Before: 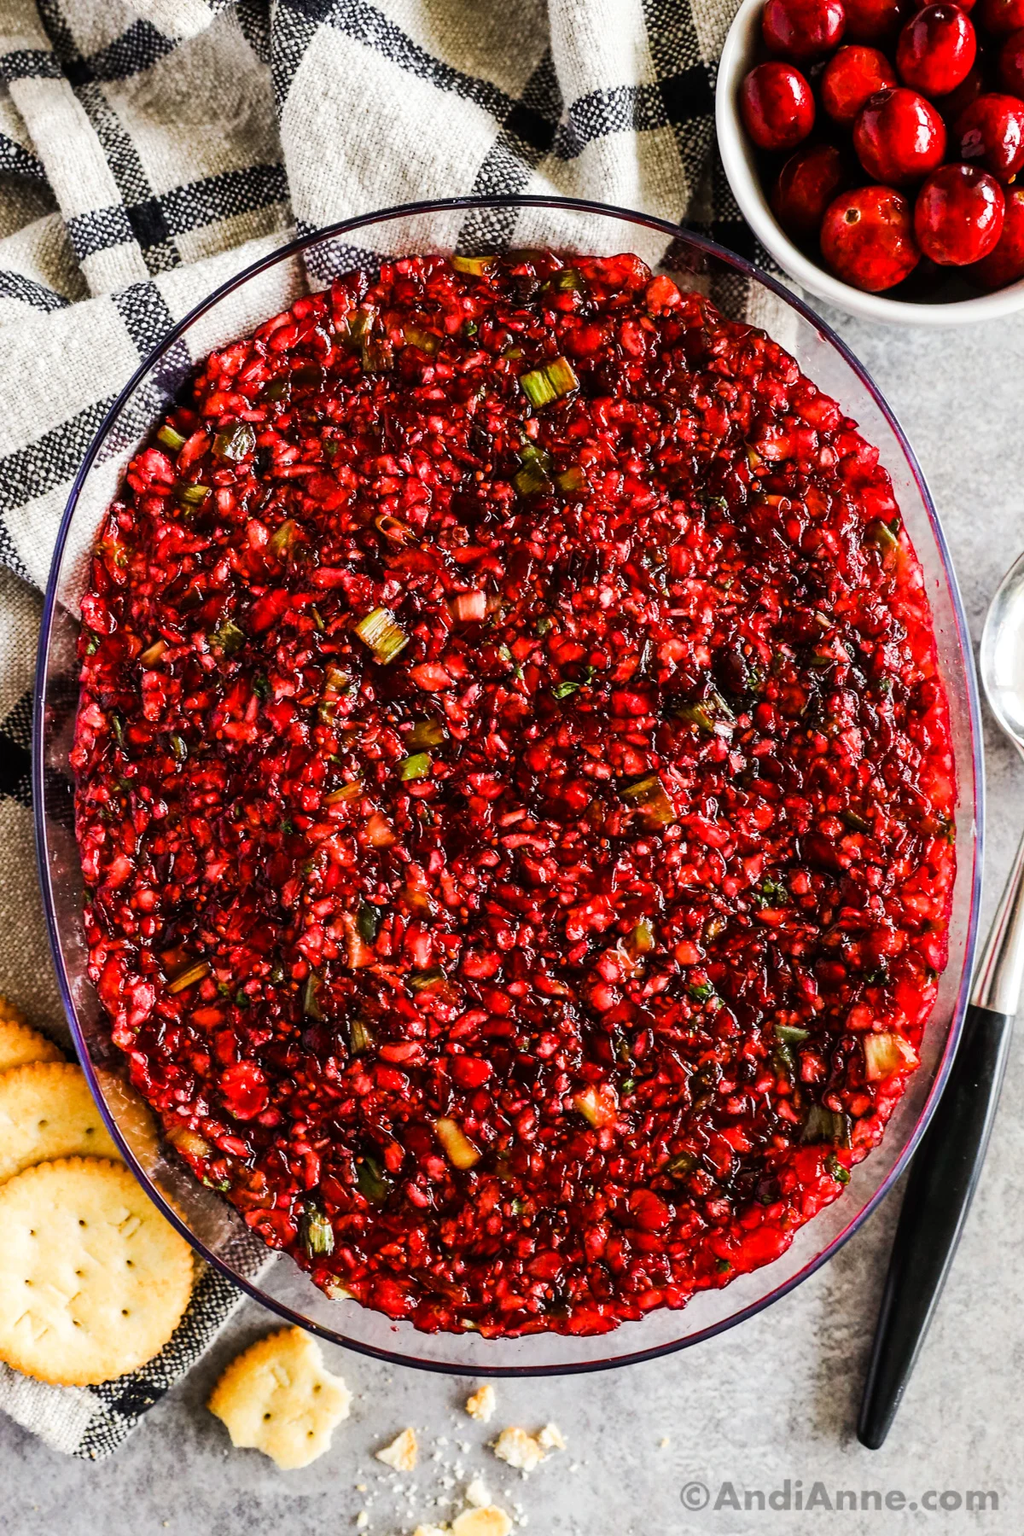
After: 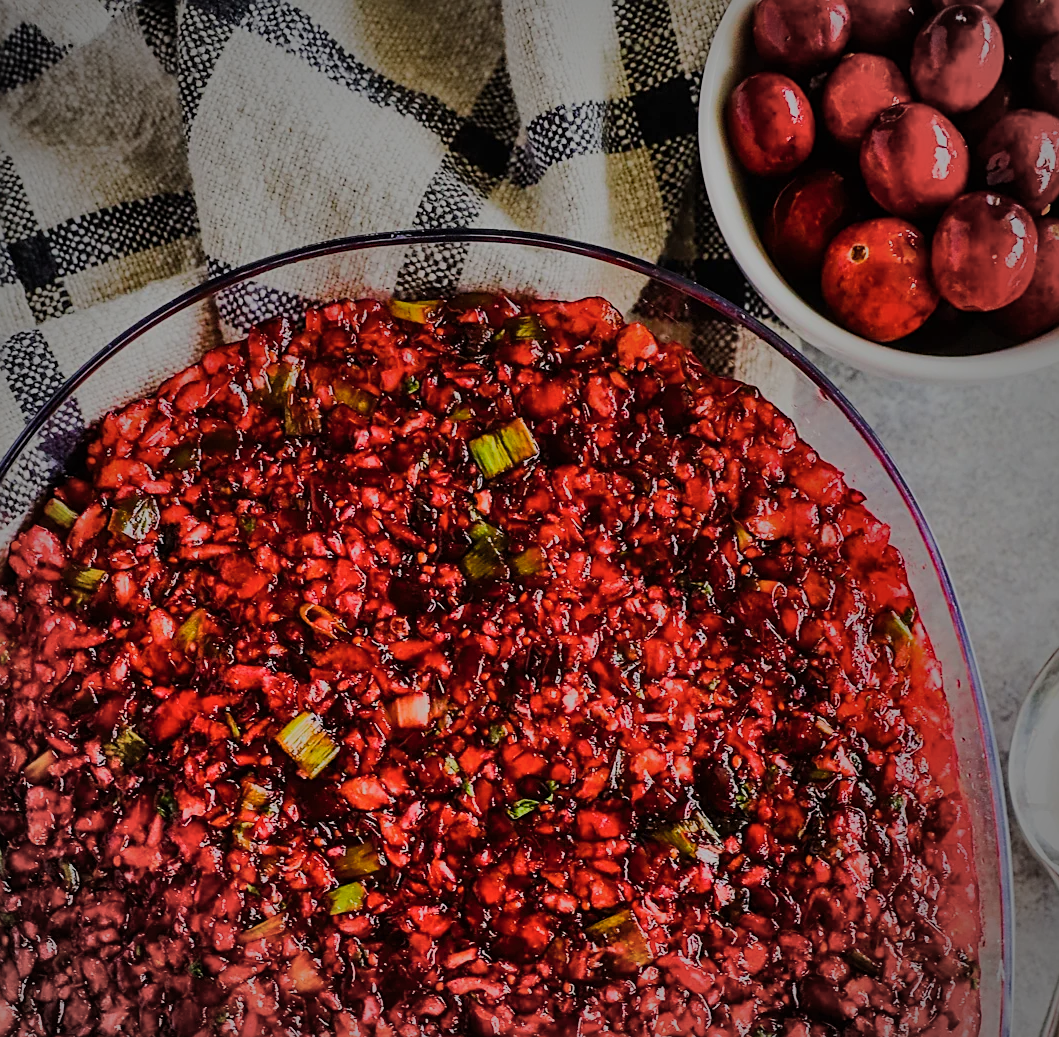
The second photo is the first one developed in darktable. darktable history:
crop and rotate: left 11.74%, bottom 42.377%
vignetting: brightness -0.348, automatic ratio true
shadows and highlights: soften with gaussian
sharpen: on, module defaults
exposure: black level correction 0, exposure 1.001 EV, compensate highlight preservation false
color balance rgb: shadows fall-off 101.315%, perceptual saturation grading › global saturation 8.641%, perceptual brilliance grading › global brilliance -48.192%, mask middle-gray fulcrum 23%, global vibrance 50.843%
